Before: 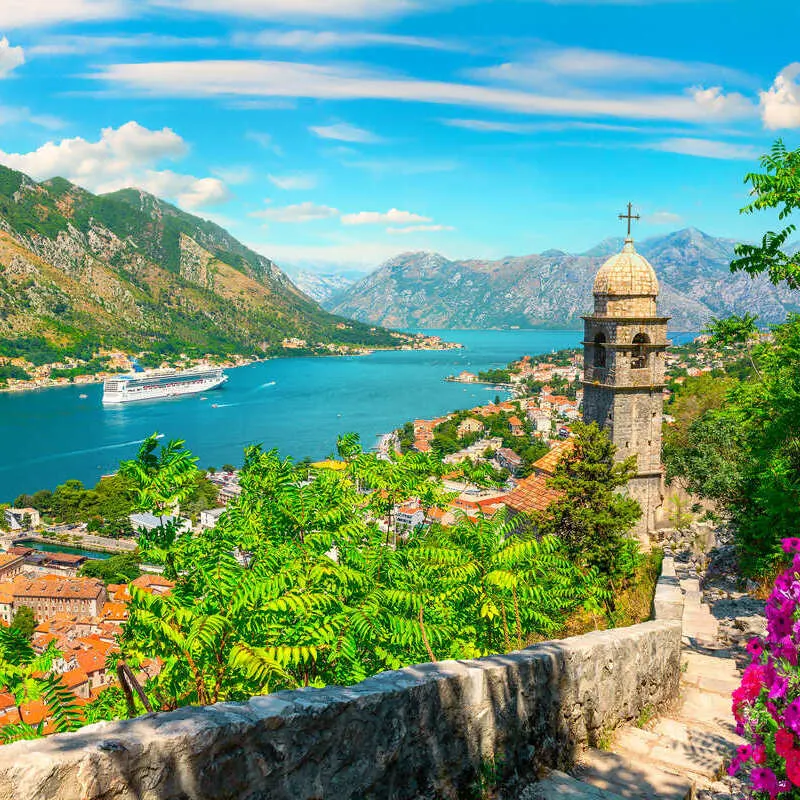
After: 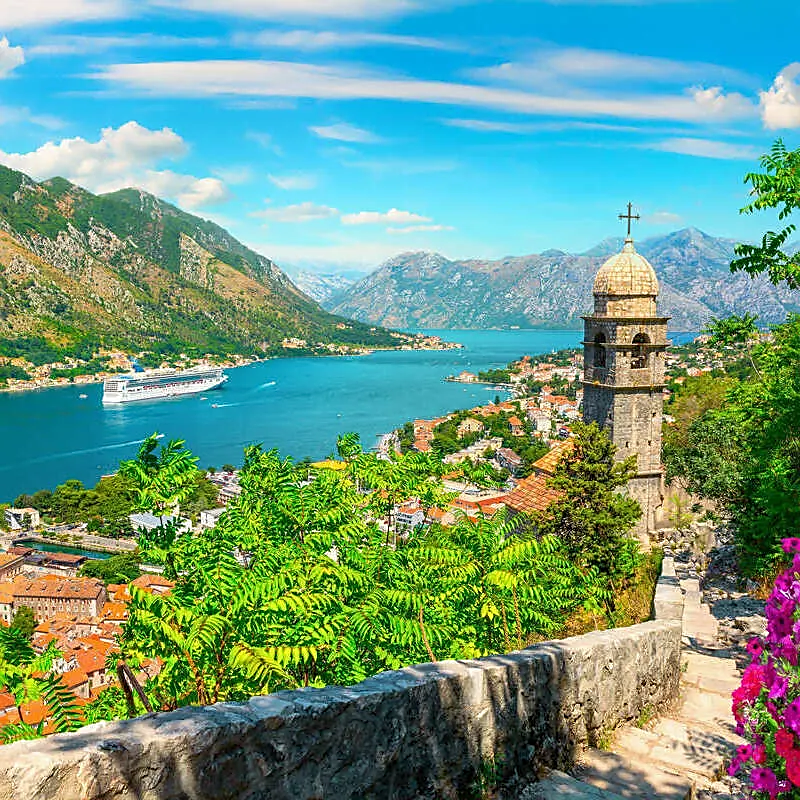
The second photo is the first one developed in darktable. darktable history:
sharpen: on, module defaults
white balance: red 0.986, blue 1.01
